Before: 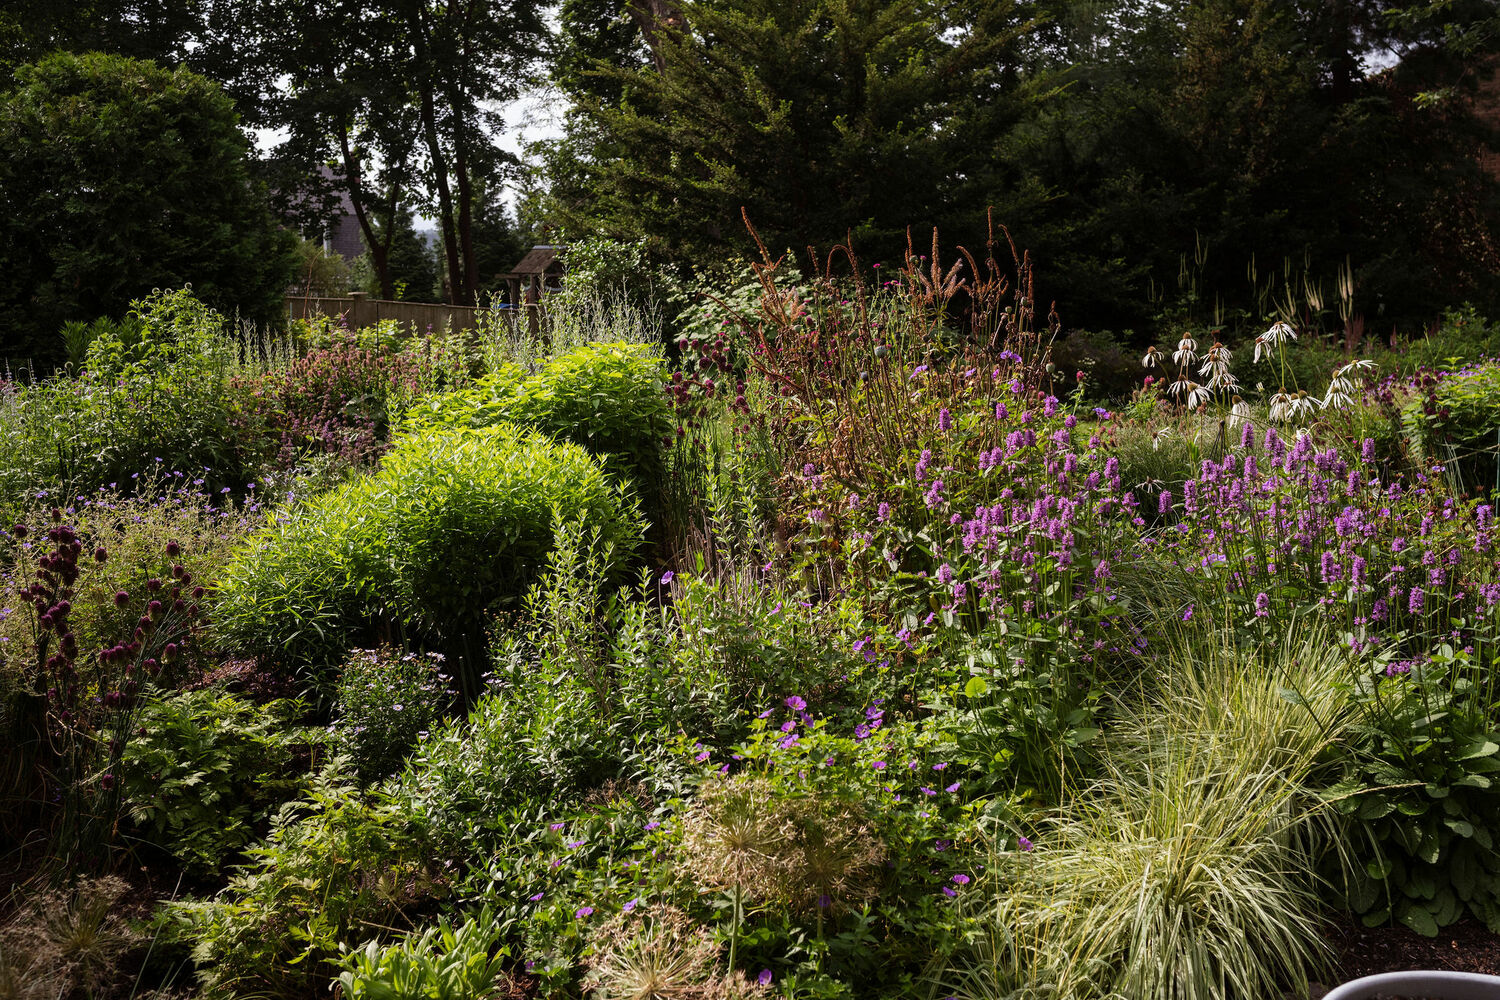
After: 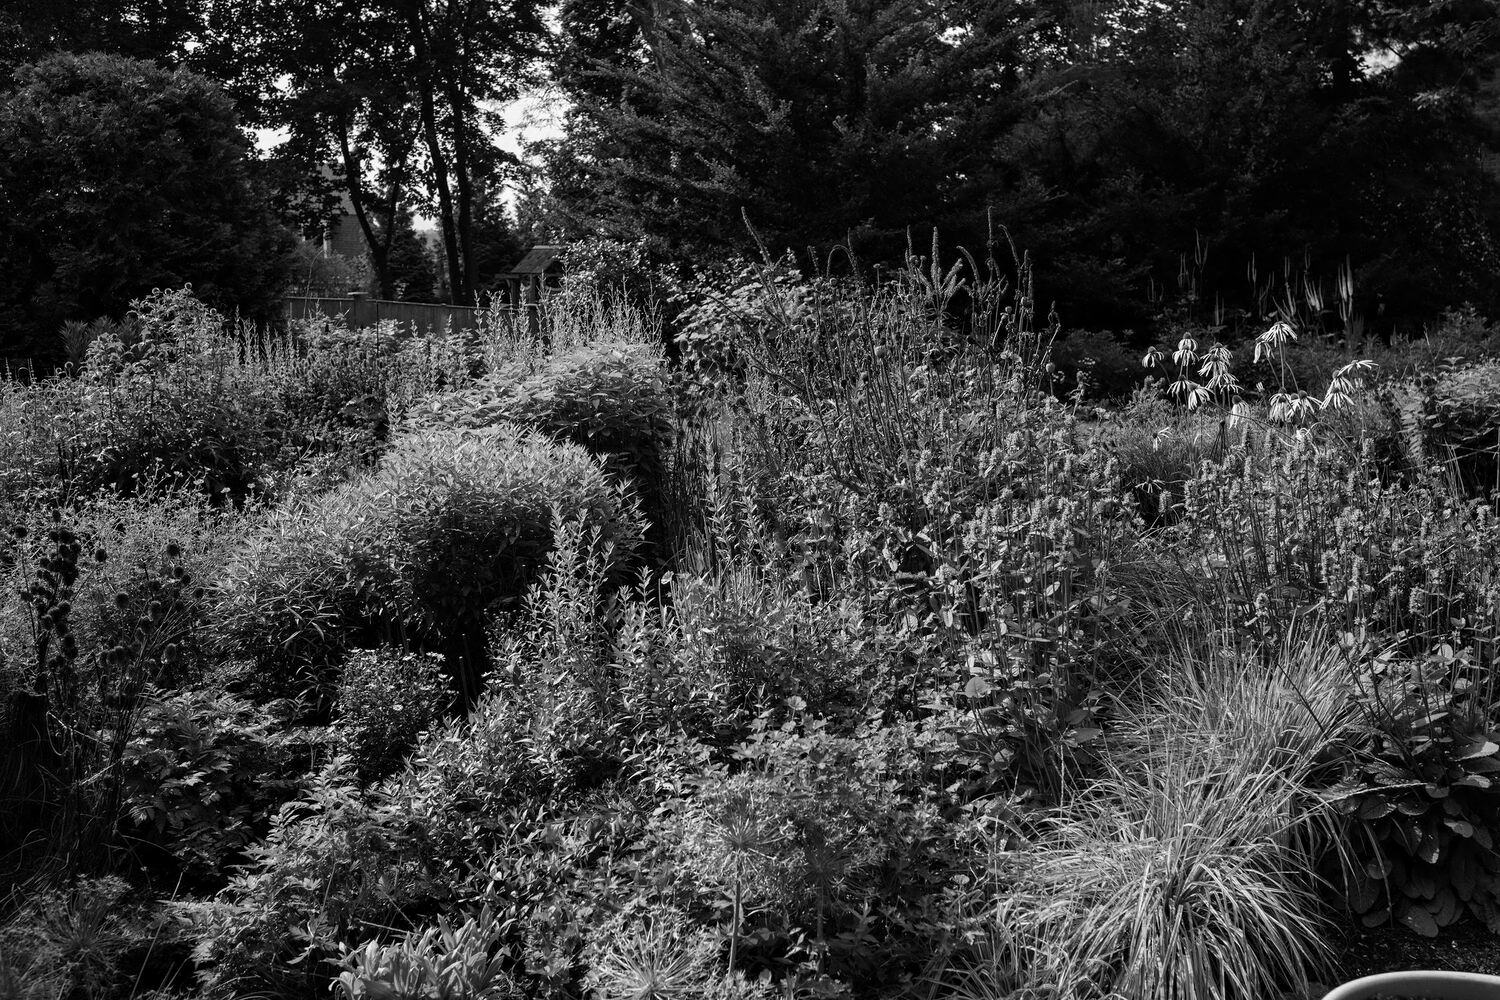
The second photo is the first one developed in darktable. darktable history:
color calibration: output gray [0.31, 0.36, 0.33, 0], illuminant same as pipeline (D50), adaptation XYZ, x 0.346, y 0.358, temperature 5007.78 K
contrast equalizer: y [[0.5, 0.542, 0.583, 0.625, 0.667, 0.708], [0.5 ×6], [0.5 ×6], [0, 0.033, 0.067, 0.1, 0.133, 0.167], [0, 0.05, 0.1, 0.15, 0.2, 0.25]], mix 0.154
